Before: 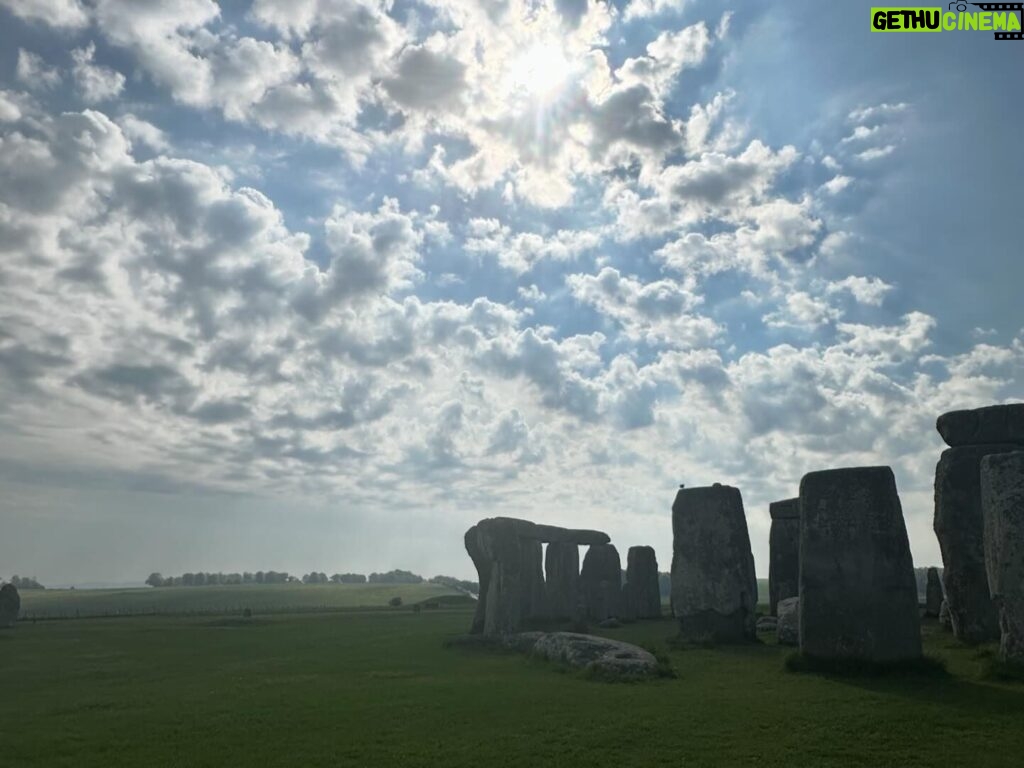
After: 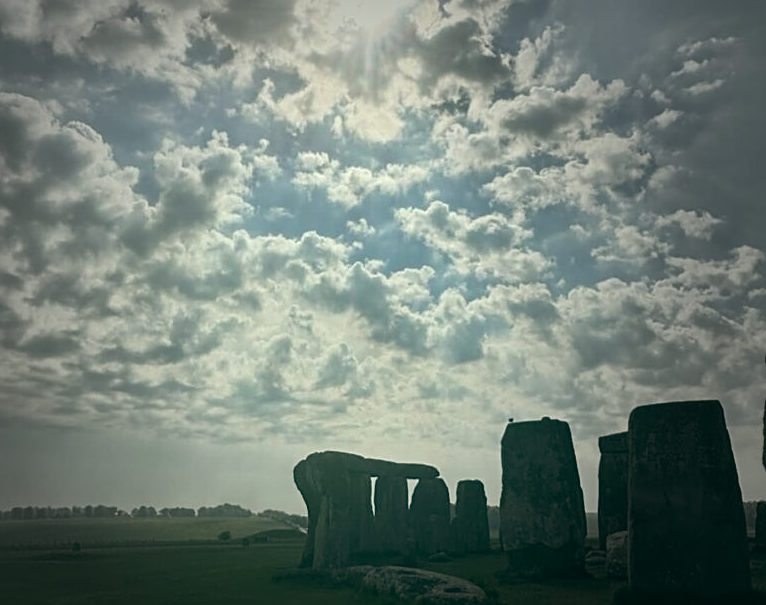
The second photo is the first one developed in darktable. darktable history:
local contrast: mode bilateral grid, contrast 20, coarseness 50, detail 120%, midtone range 0.2
vignetting: fall-off start 33.76%, fall-off radius 64.94%, brightness -0.575, center (-0.12, -0.002), width/height ratio 0.959
crop: left 16.768%, top 8.653%, right 8.362%, bottom 12.485%
sharpen: on, module defaults
color balance: lift [1.005, 0.99, 1.007, 1.01], gamma [1, 1.034, 1.032, 0.966], gain [0.873, 1.055, 1.067, 0.933]
